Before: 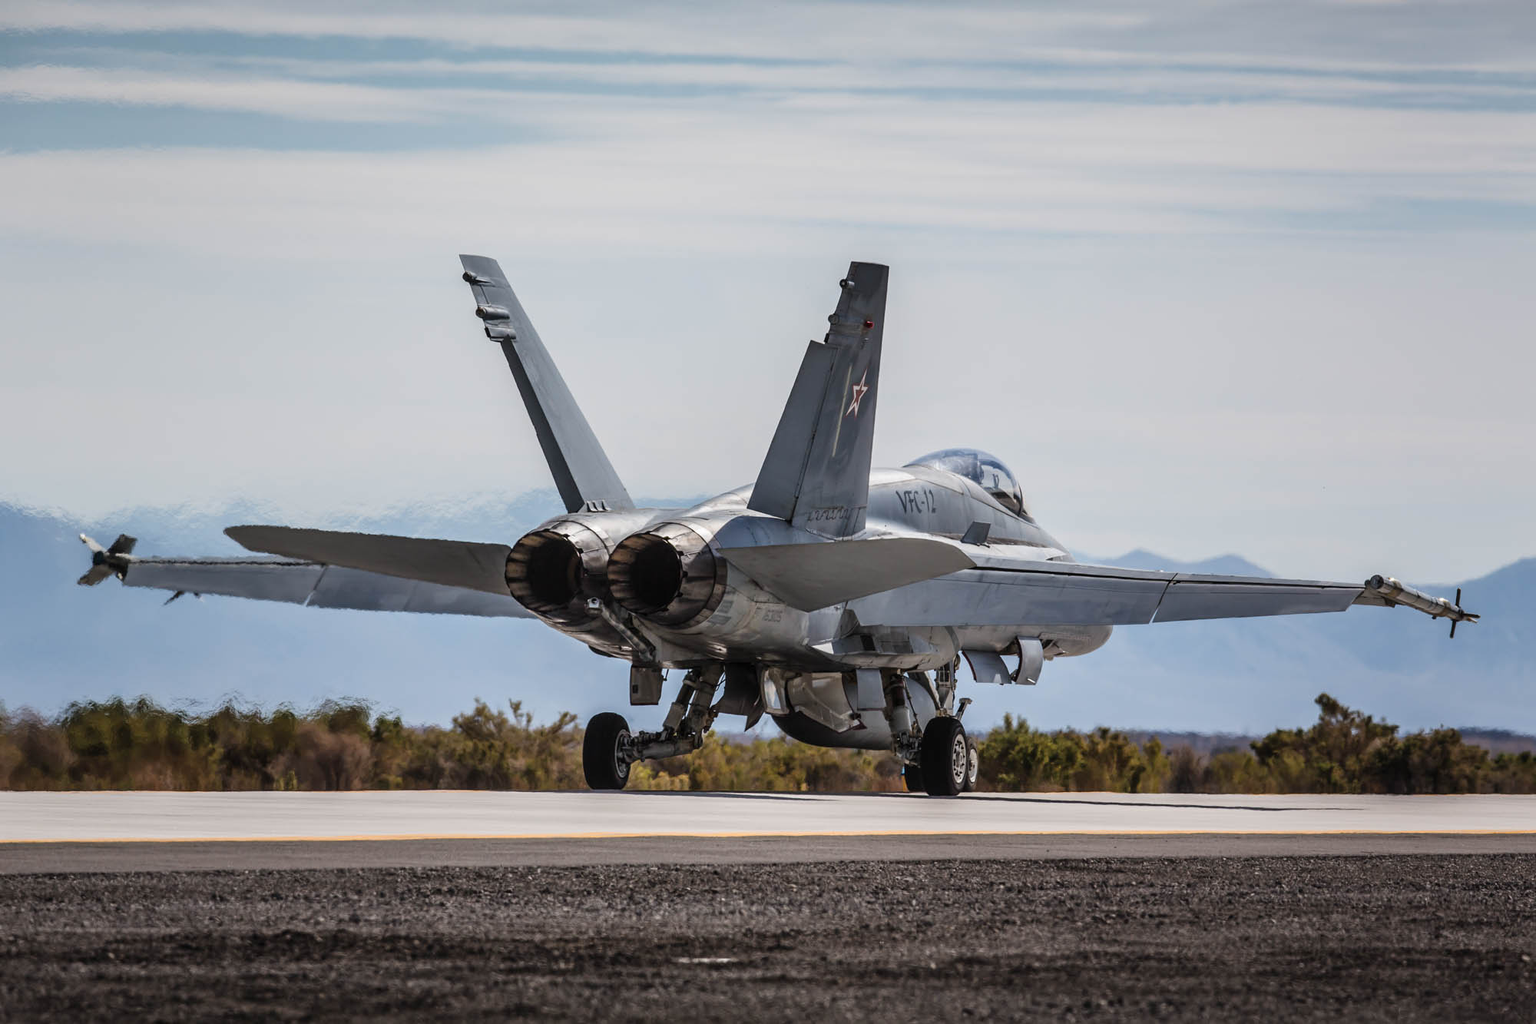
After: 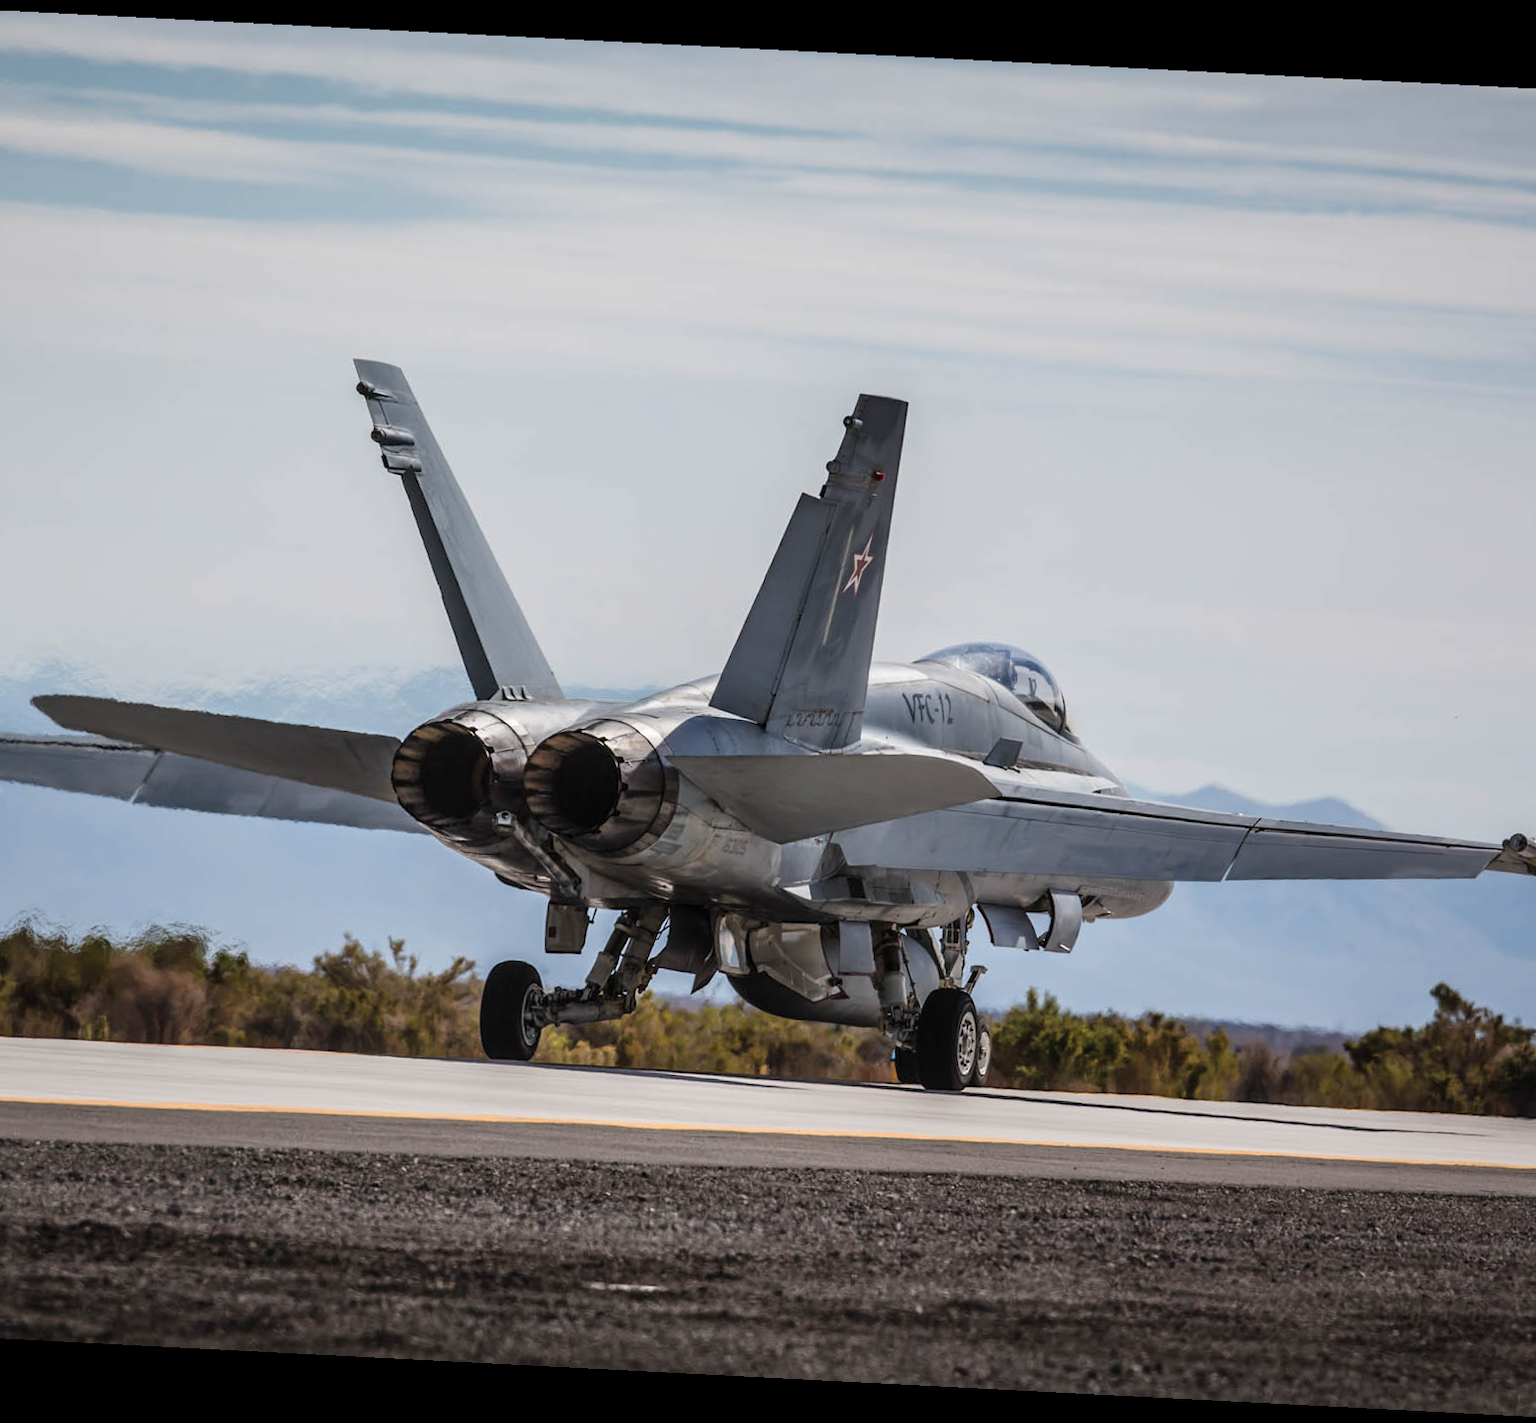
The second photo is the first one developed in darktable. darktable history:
crop and rotate: angle -2.92°, left 14.189%, top 0.034%, right 10.97%, bottom 0.036%
